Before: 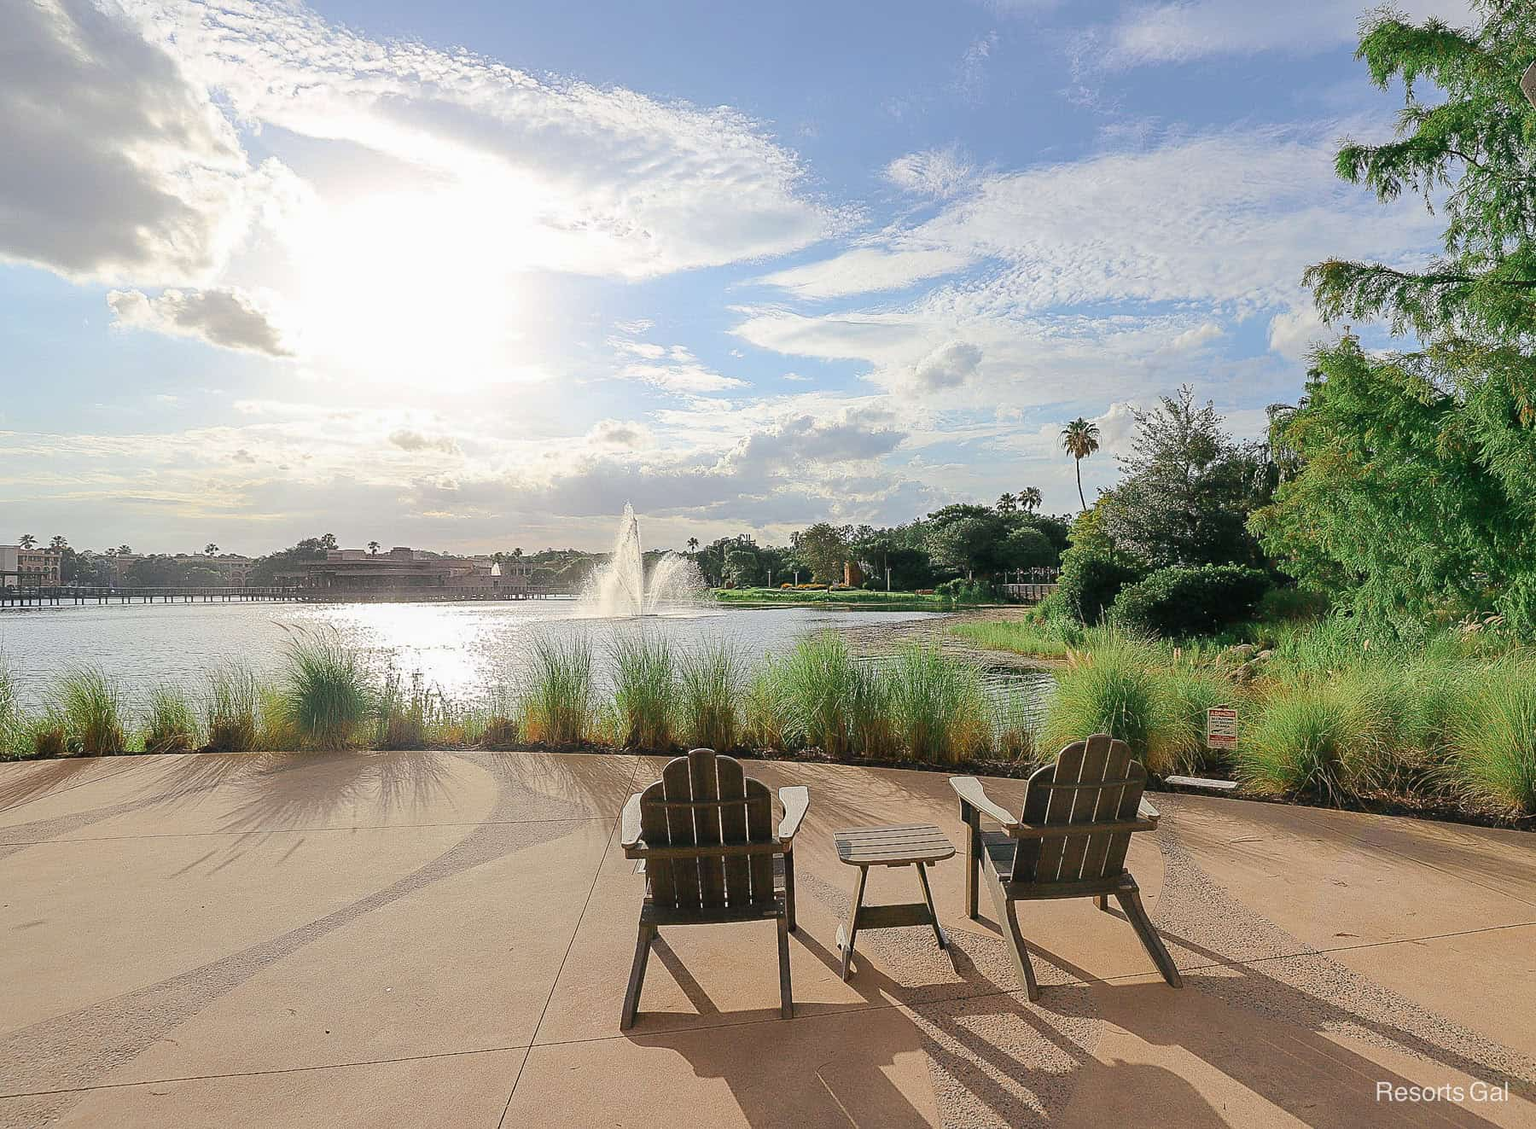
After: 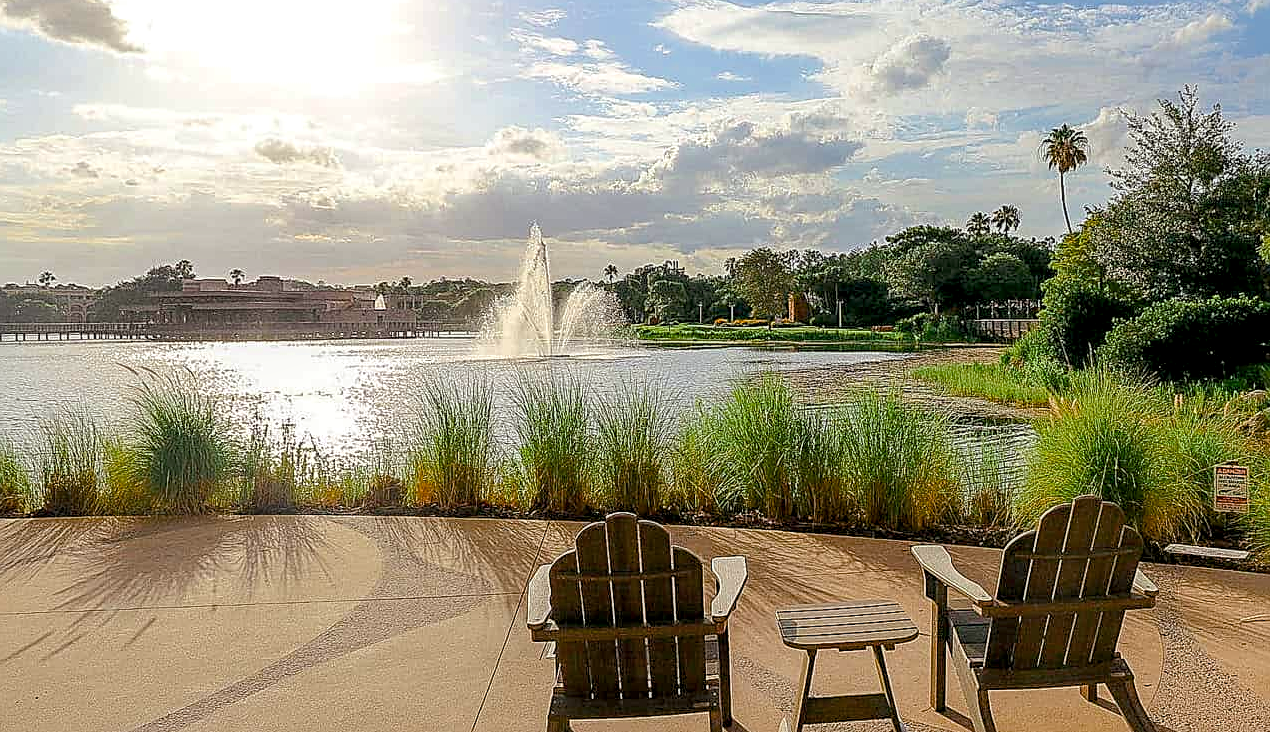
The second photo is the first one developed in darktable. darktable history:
local contrast: highlights 33%, detail 134%
sharpen: on, module defaults
exposure: black level correction 0.004, exposure 0.015 EV, compensate exposure bias true, compensate highlight preservation false
crop: left 11.167%, top 27.627%, right 18.274%, bottom 17.038%
color balance rgb: power › chroma 0.683%, power › hue 60°, global offset › luminance -0.277%, global offset › hue 259.76°, perceptual saturation grading › global saturation 16.082%, global vibrance 16.604%, saturation formula JzAzBz (2021)
shadows and highlights: shadows 24.89, highlights -26.32
